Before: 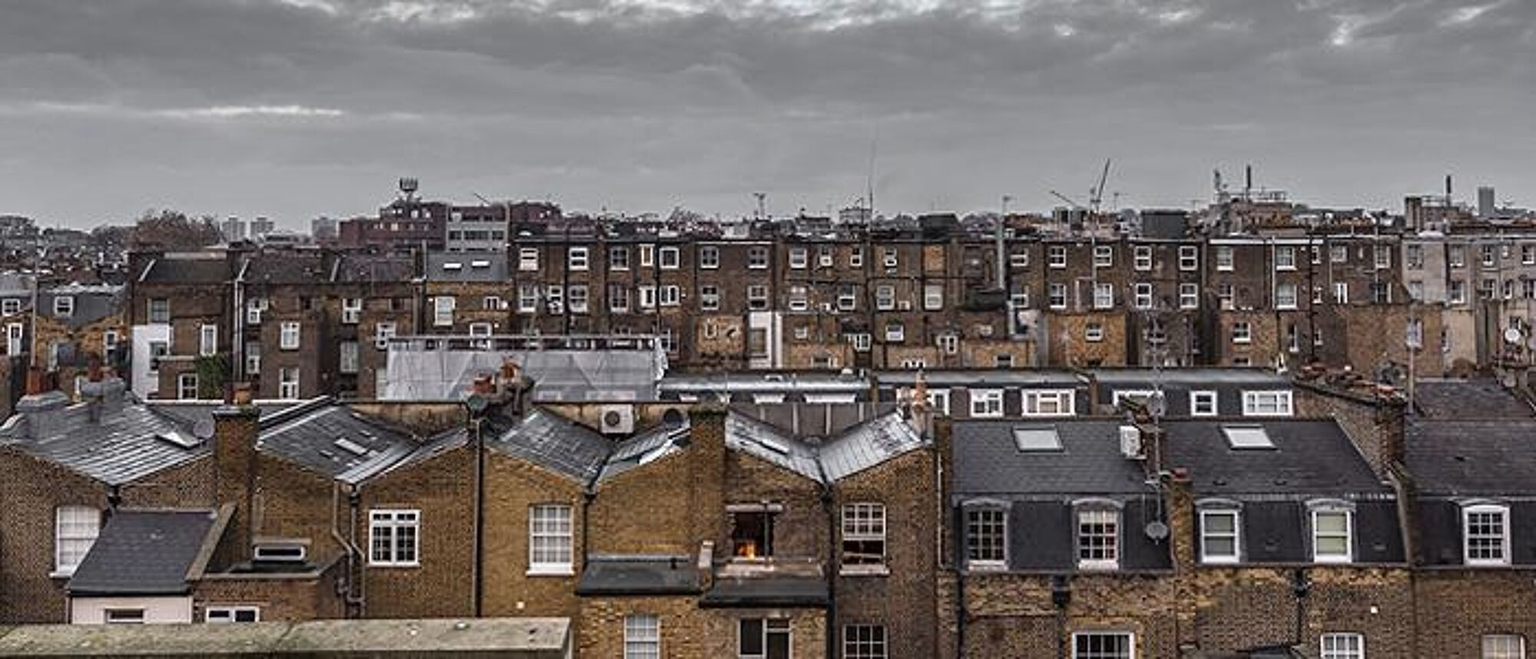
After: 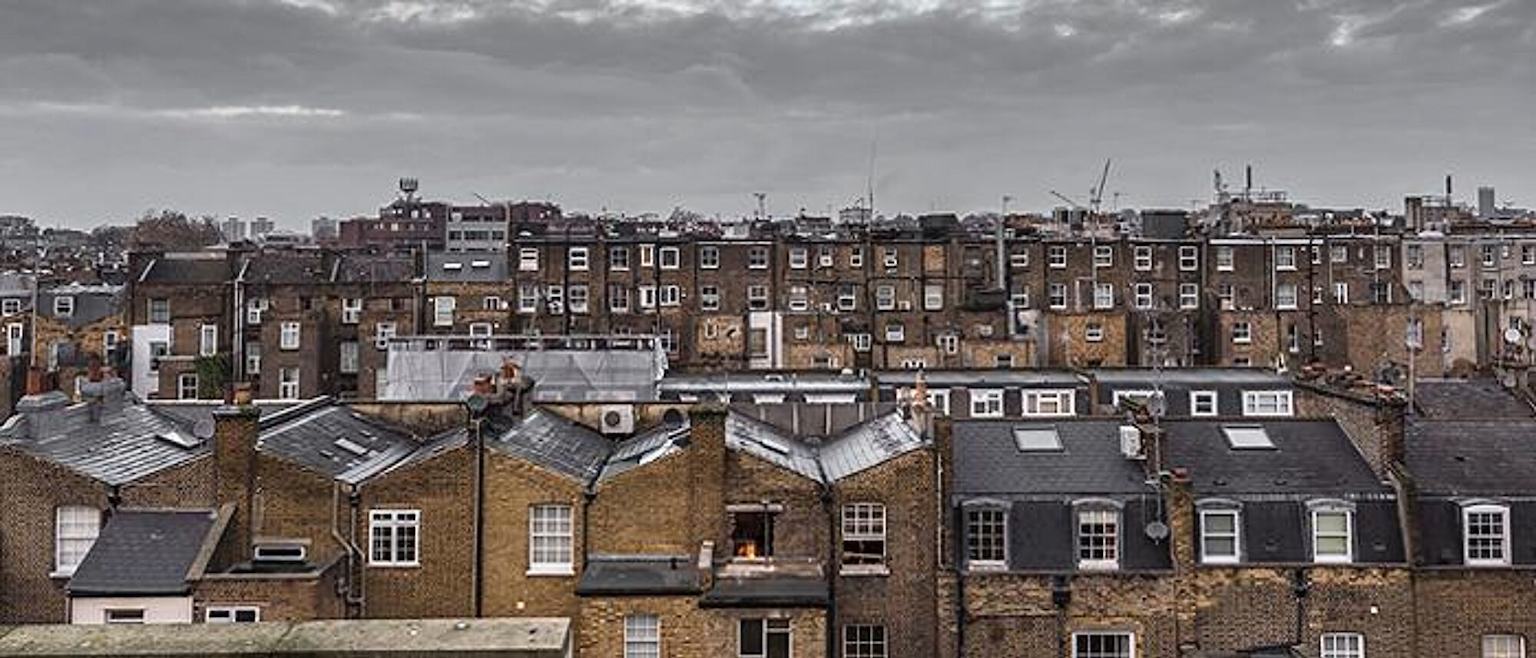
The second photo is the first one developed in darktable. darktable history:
color zones: curves: ch0 [(0, 0.465) (0.092, 0.596) (0.289, 0.464) (0.429, 0.453) (0.571, 0.464) (0.714, 0.455) (0.857, 0.462) (1, 0.465)]
base curve: curves: ch0 [(0, 0) (0.472, 0.508) (1, 1)]
